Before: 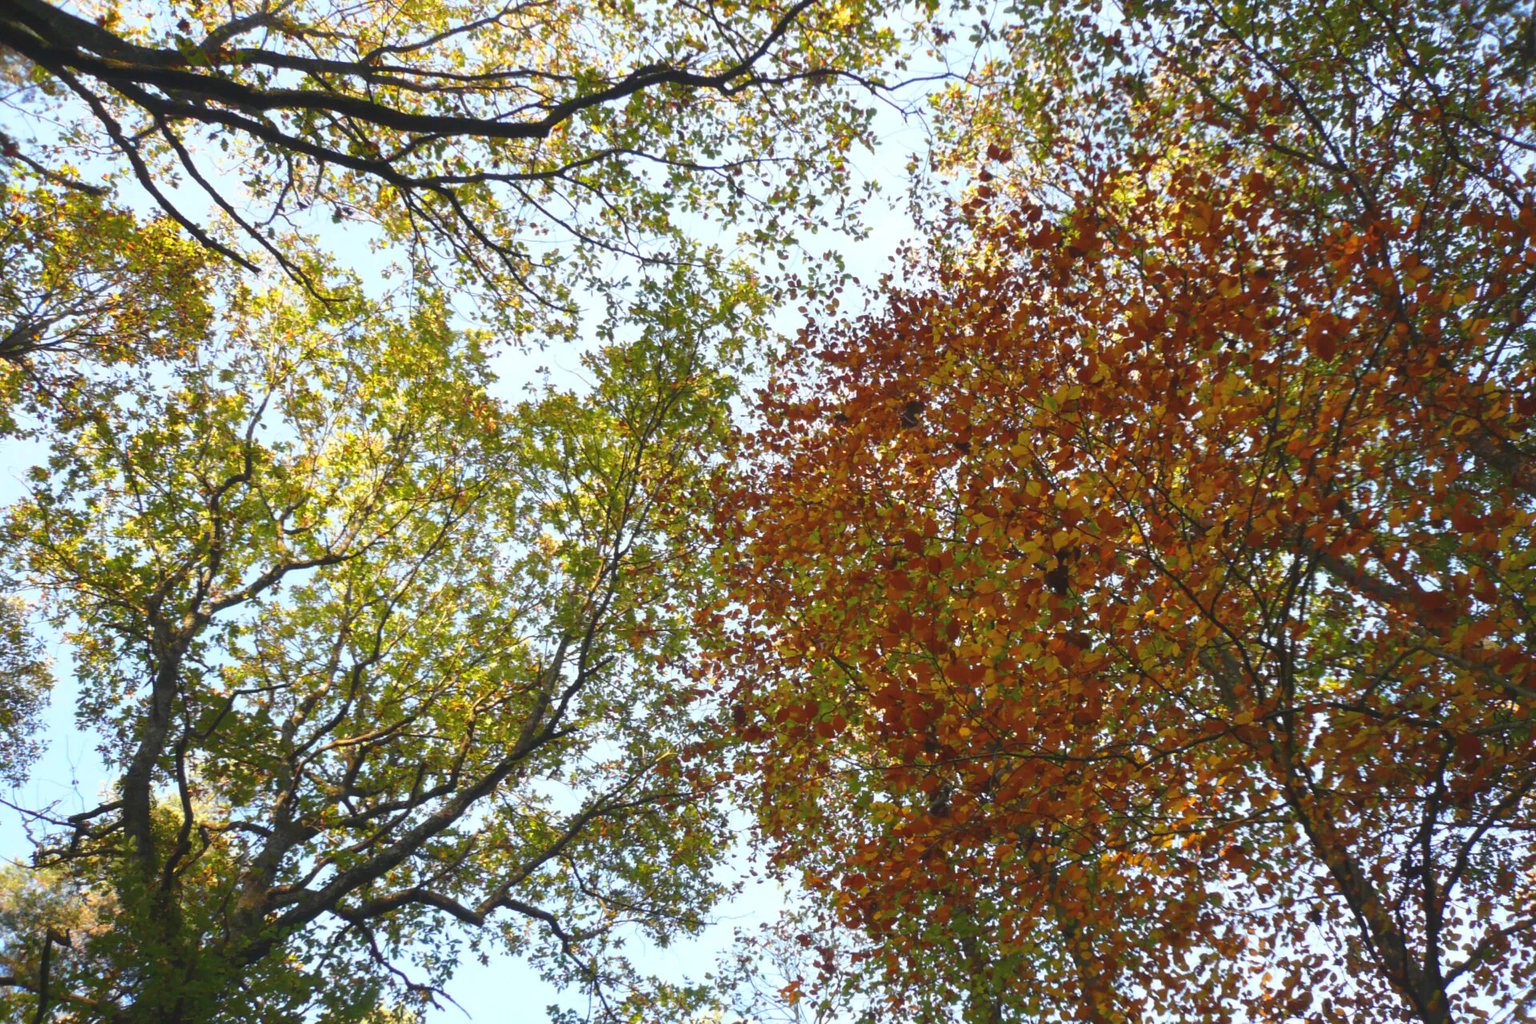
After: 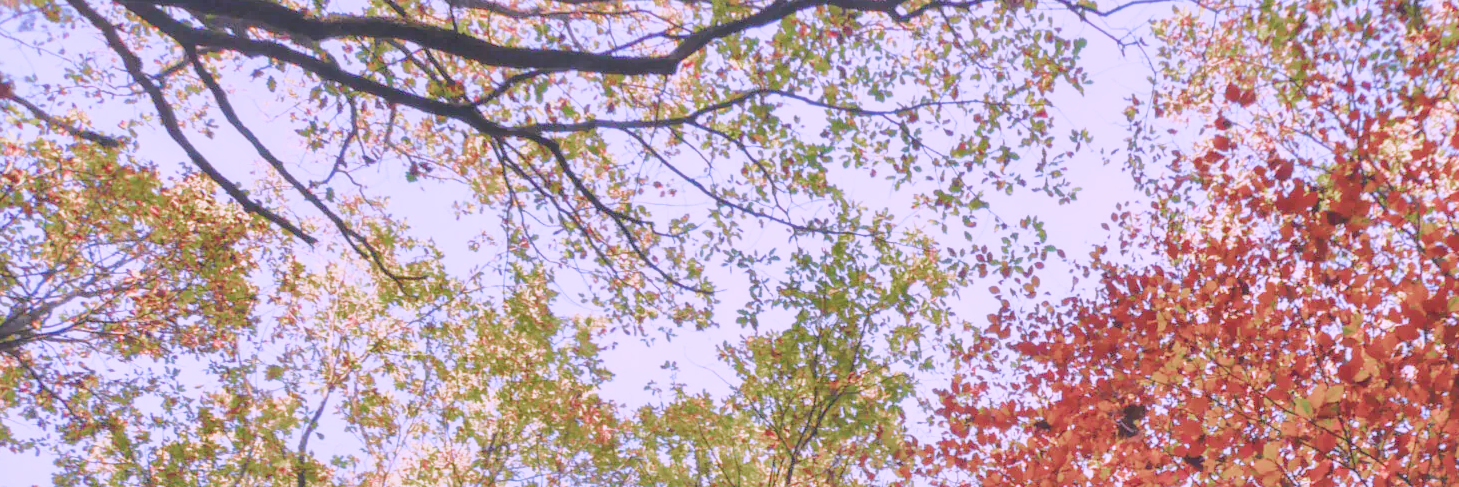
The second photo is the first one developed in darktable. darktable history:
exposure: exposure 0.745 EV, compensate highlight preservation false
crop: left 0.517%, top 7.648%, right 23.492%, bottom 54.27%
tone equalizer: -8 EV 1.01 EV, -7 EV 0.989 EV, -6 EV 1 EV, -5 EV 0.979 EV, -4 EV 0.993 EV, -3 EV 0.76 EV, -2 EV 0.508 EV, -1 EV 0.236 EV, edges refinement/feathering 500, mask exposure compensation -1.57 EV, preserve details no
color correction: highlights a* 15.04, highlights b* -24.57
filmic rgb: black relative exposure -7.65 EV, white relative exposure 4.56 EV, threshold 3.05 EV, hardness 3.61, color science v4 (2020), enable highlight reconstruction true
shadows and highlights: on, module defaults
local contrast: on, module defaults
